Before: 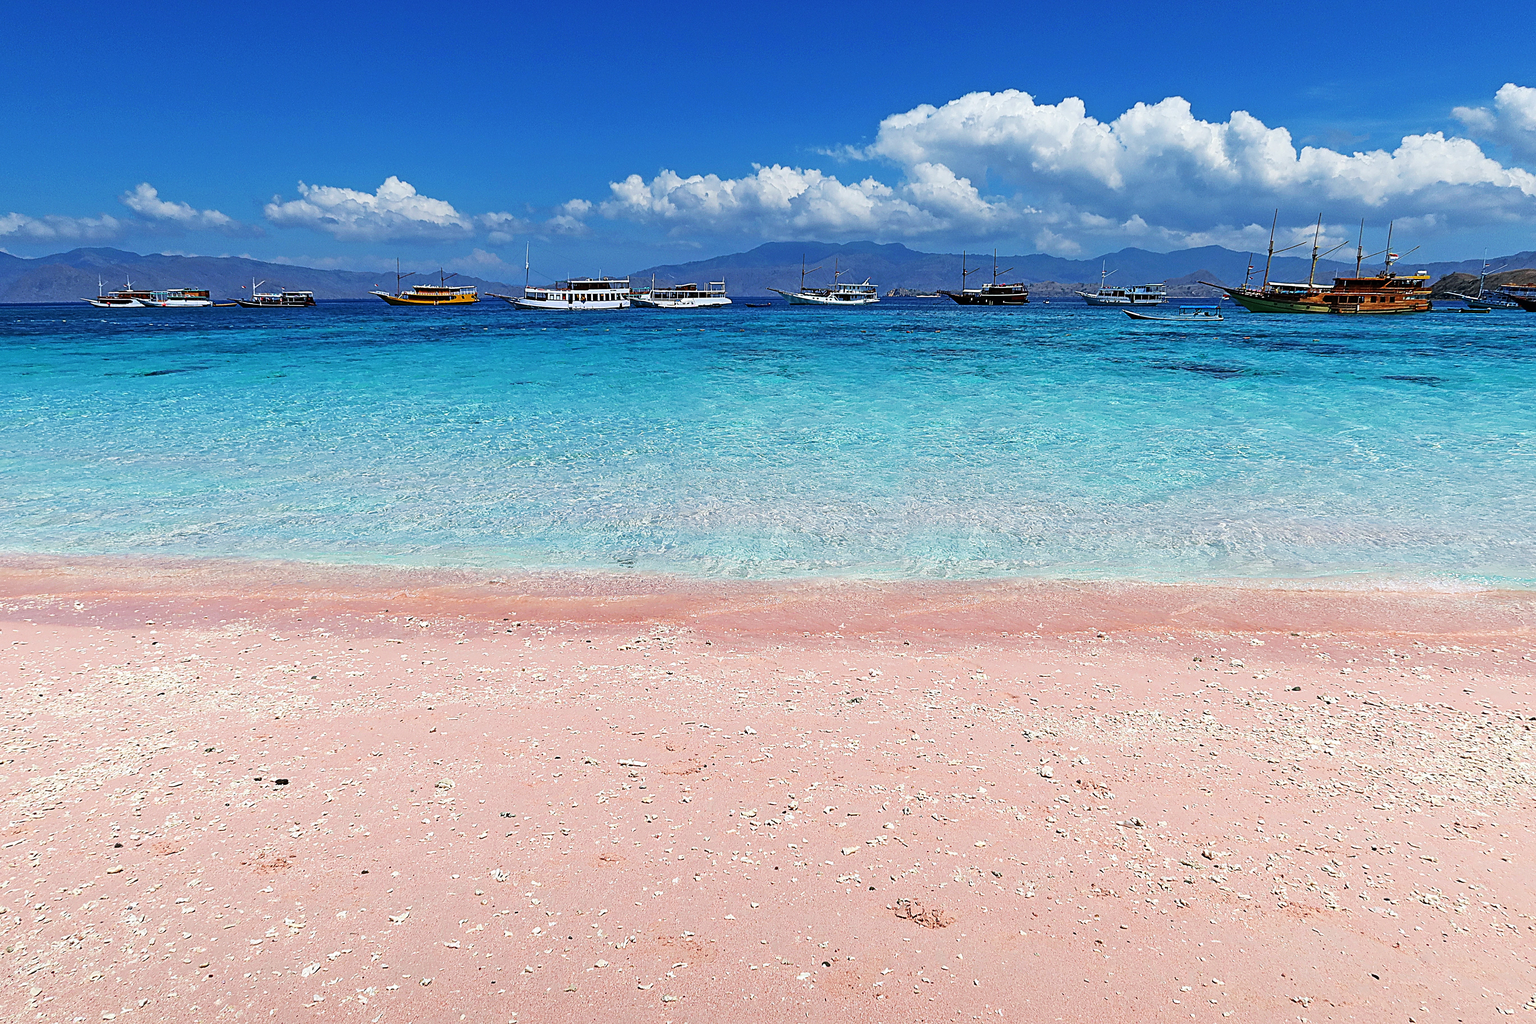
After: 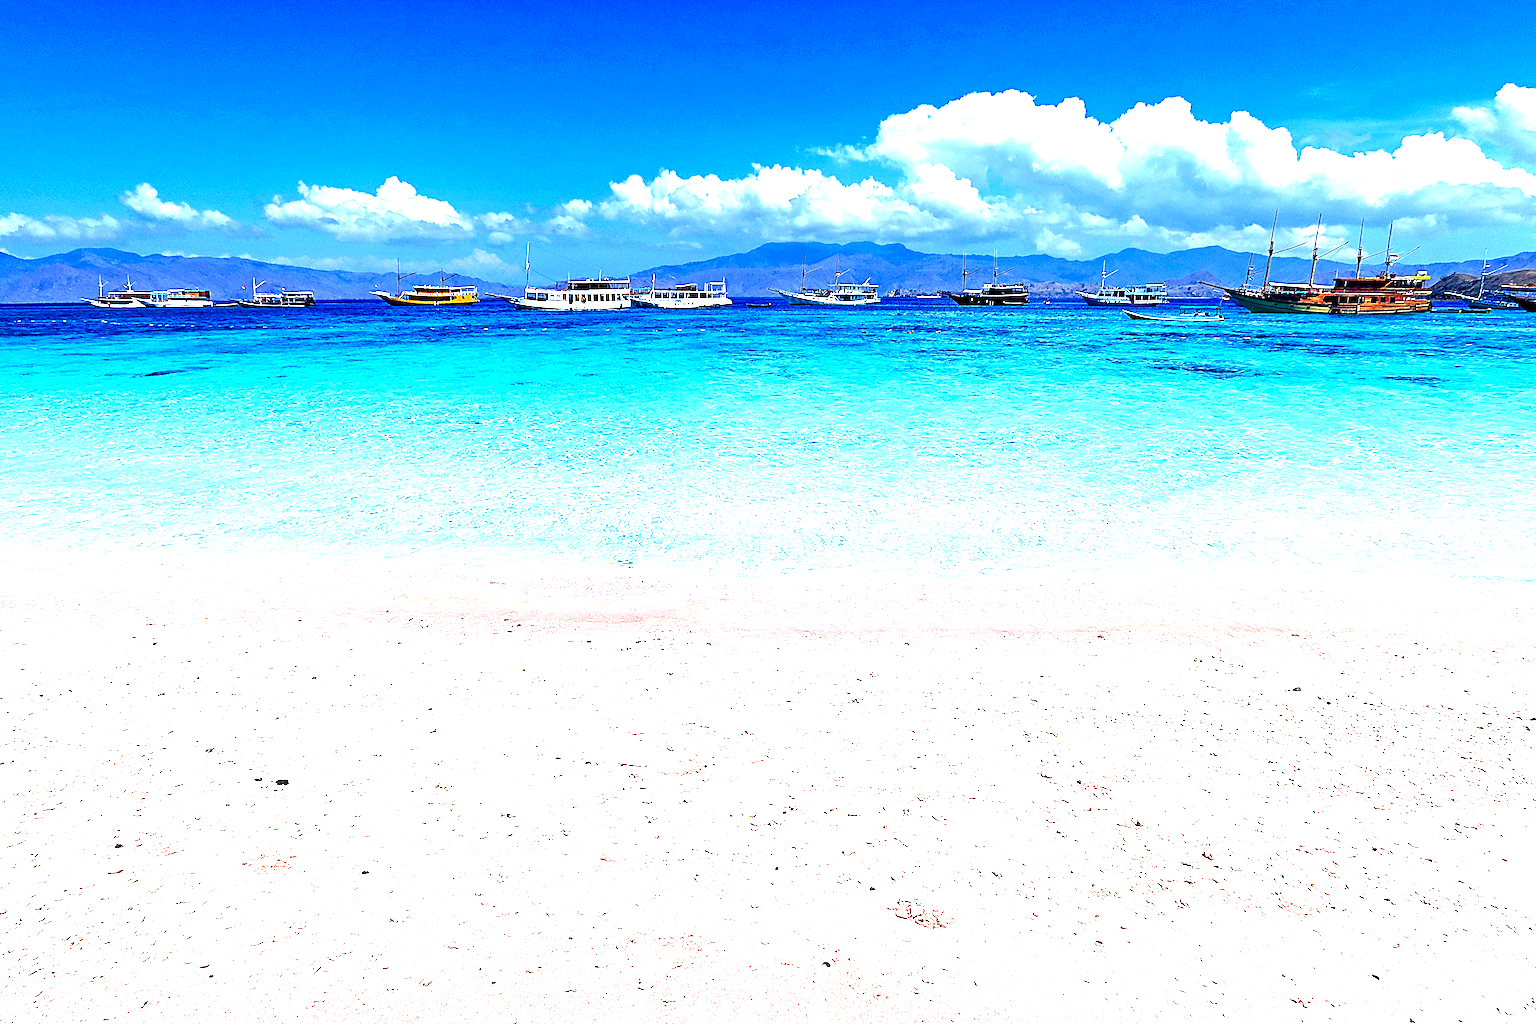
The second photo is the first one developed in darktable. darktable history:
exposure: black level correction 0, exposure 1.3 EV, compensate exposure bias true, compensate highlight preservation false
color balance rgb: shadows lift › luminance -41.13%, shadows lift › chroma 14.13%, shadows lift › hue 260°, power › luminance -3.76%, power › chroma 0.56%, power › hue 40.37°, highlights gain › luminance 16.81%, highlights gain › chroma 2.94%, highlights gain › hue 260°, global offset › luminance -0.29%, global offset › chroma 0.31%, global offset › hue 260°, perceptual saturation grading › global saturation 20%, perceptual saturation grading › highlights -13.92%, perceptual saturation grading › shadows 50%
